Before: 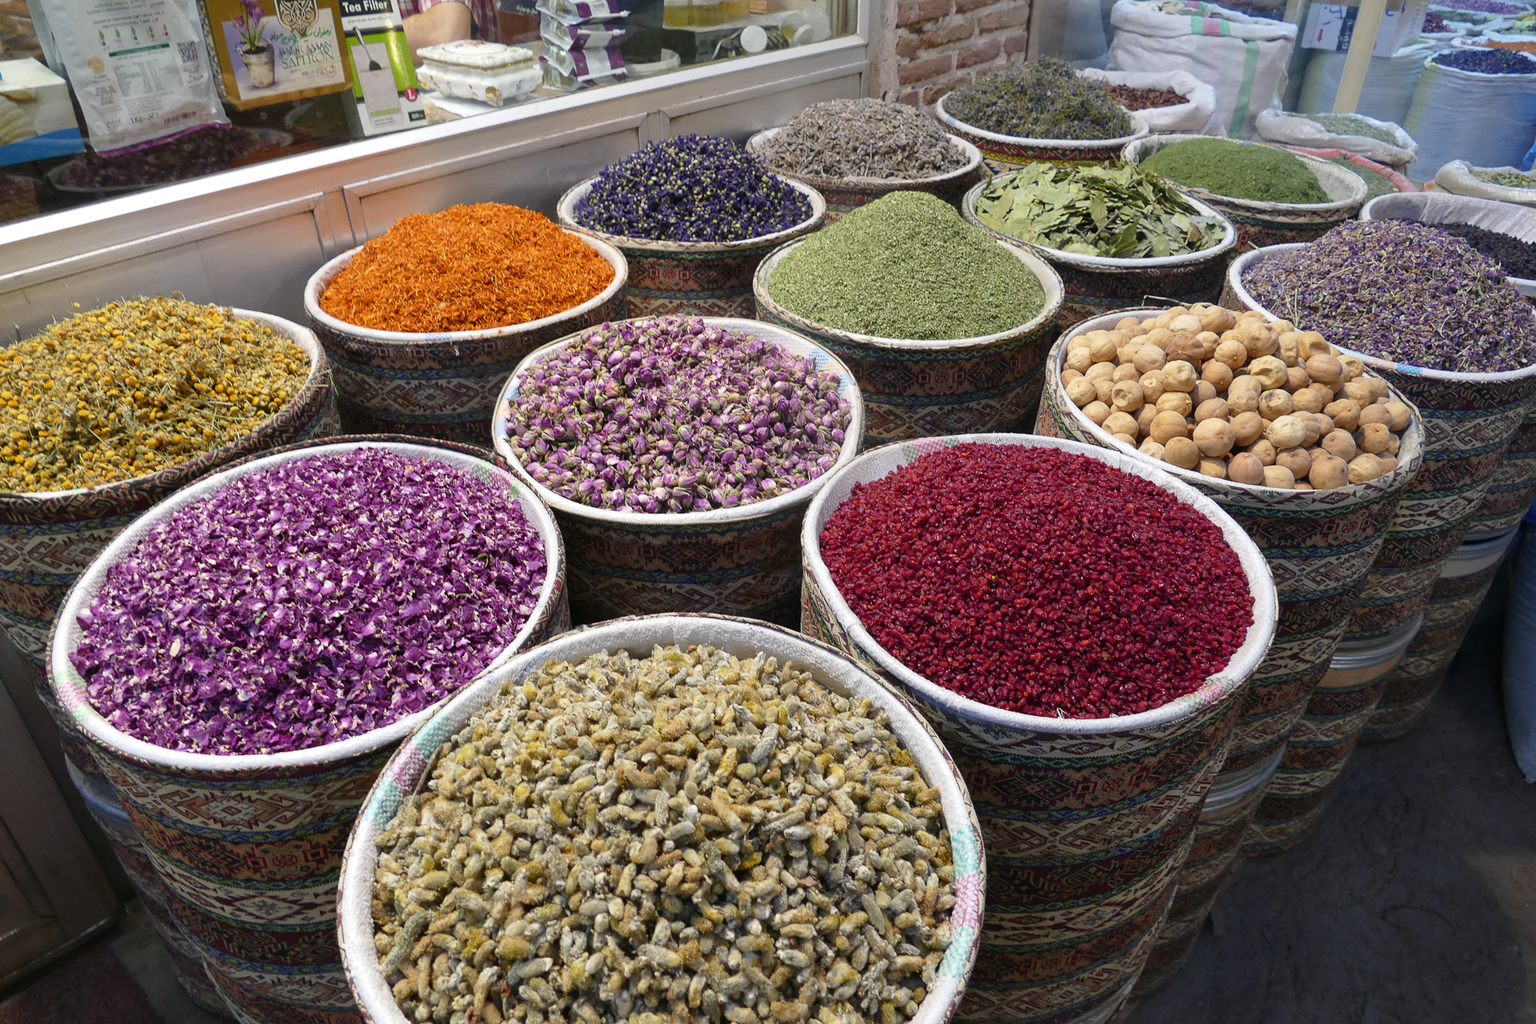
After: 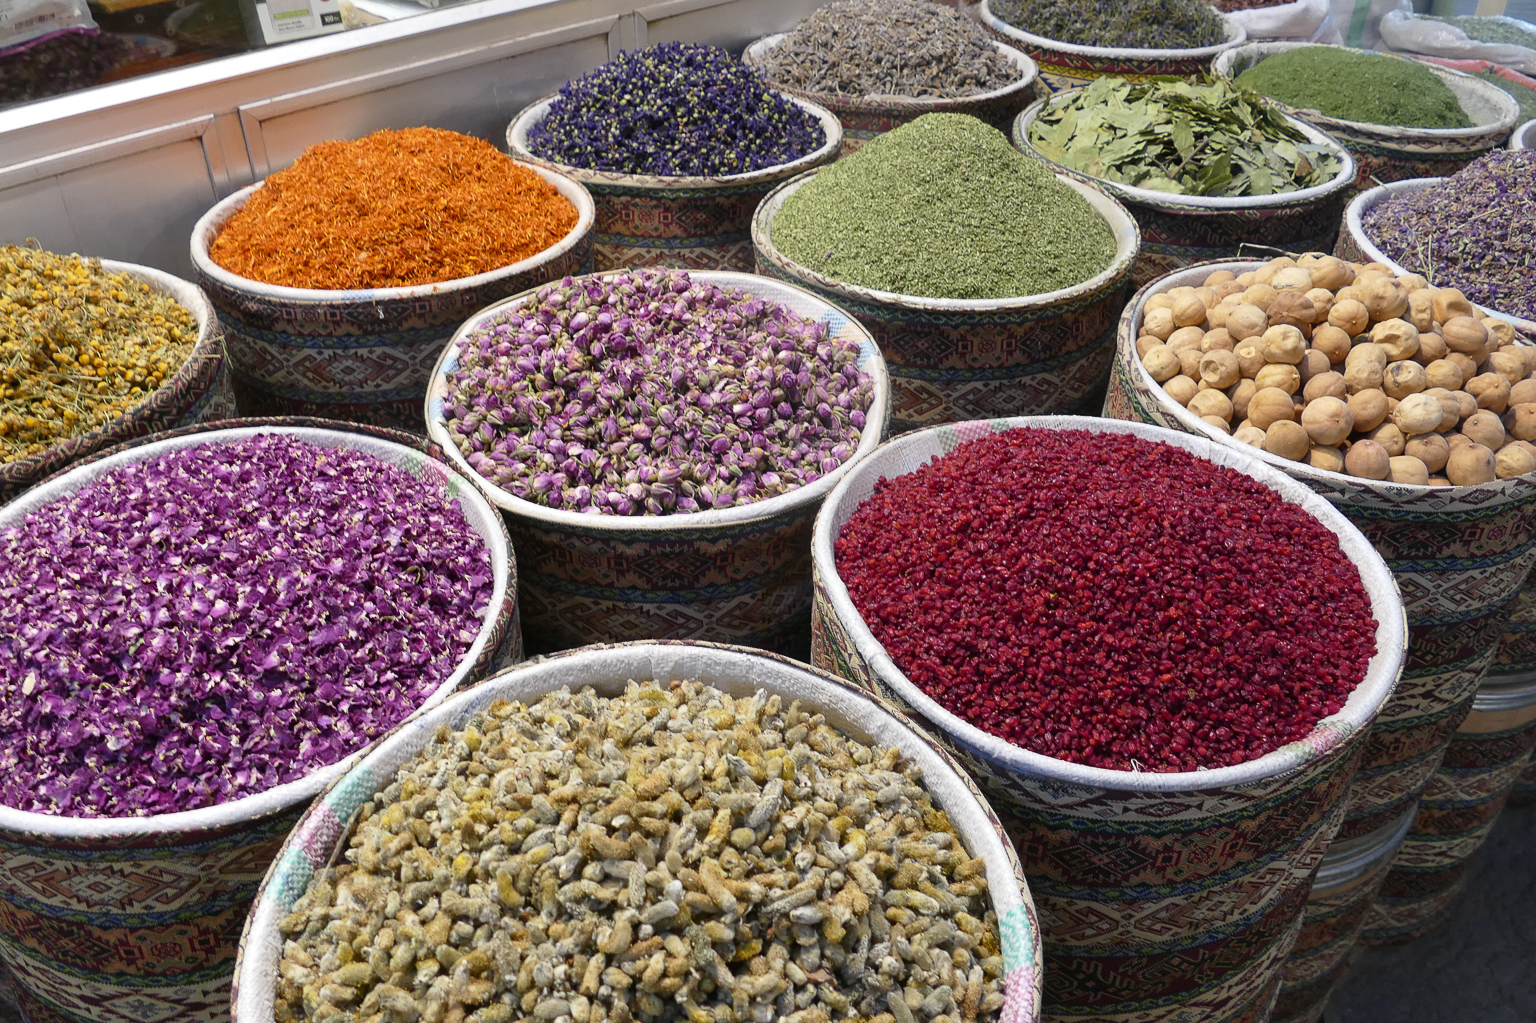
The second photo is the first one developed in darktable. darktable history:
crop and rotate: left 9.936%, top 9.879%, right 10.05%, bottom 10.139%
